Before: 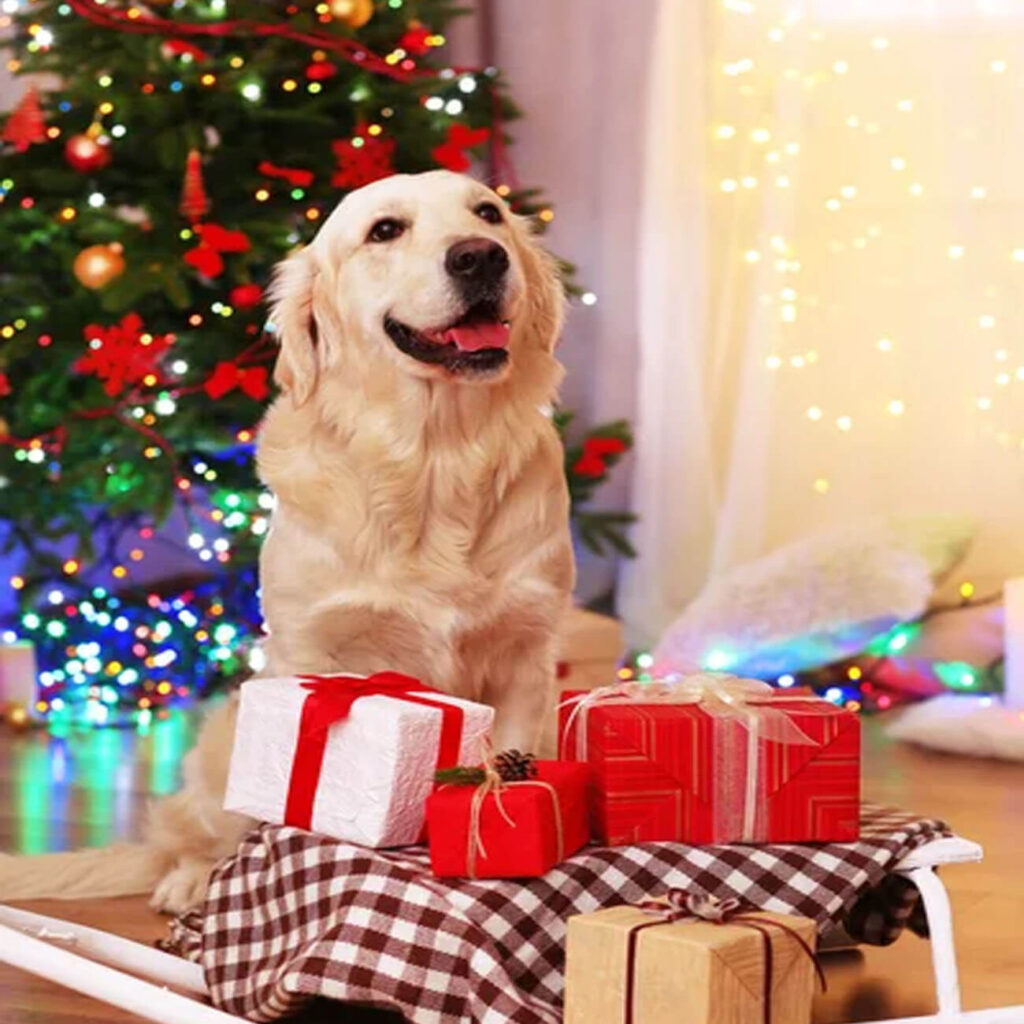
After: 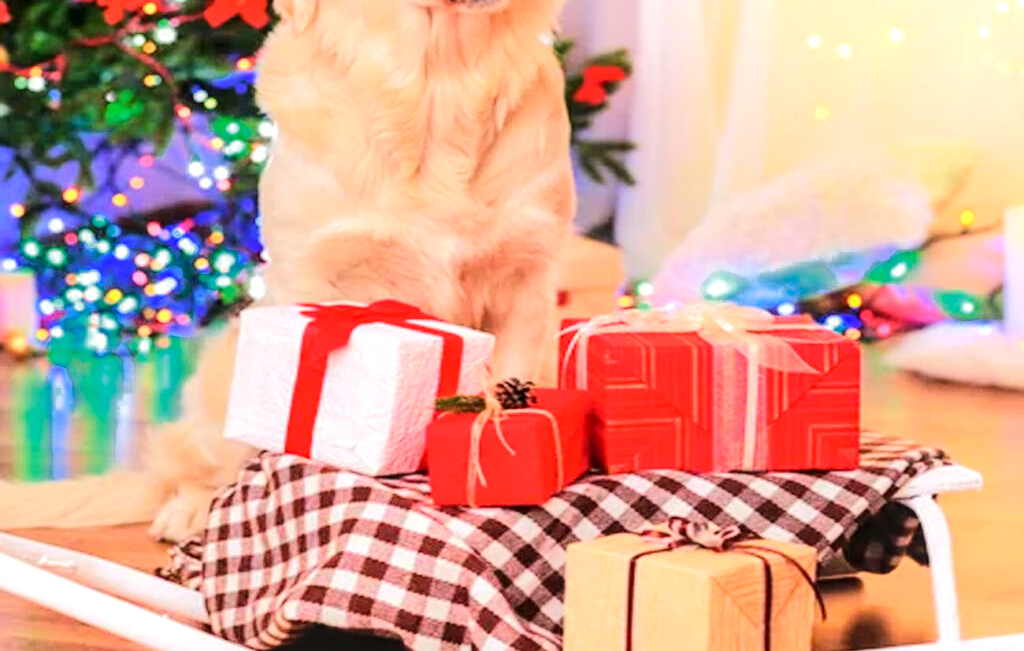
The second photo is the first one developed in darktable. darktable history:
local contrast: on, module defaults
color zones: curves: ch0 [(0.25, 0.5) (0.636, 0.25) (0.75, 0.5)]
crop and rotate: top 36.335%
tone equalizer: -7 EV 0.148 EV, -6 EV 0.609 EV, -5 EV 1.13 EV, -4 EV 1.36 EV, -3 EV 1.16 EV, -2 EV 0.6 EV, -1 EV 0.156 EV, edges refinement/feathering 500, mask exposure compensation -1.57 EV, preserve details no
